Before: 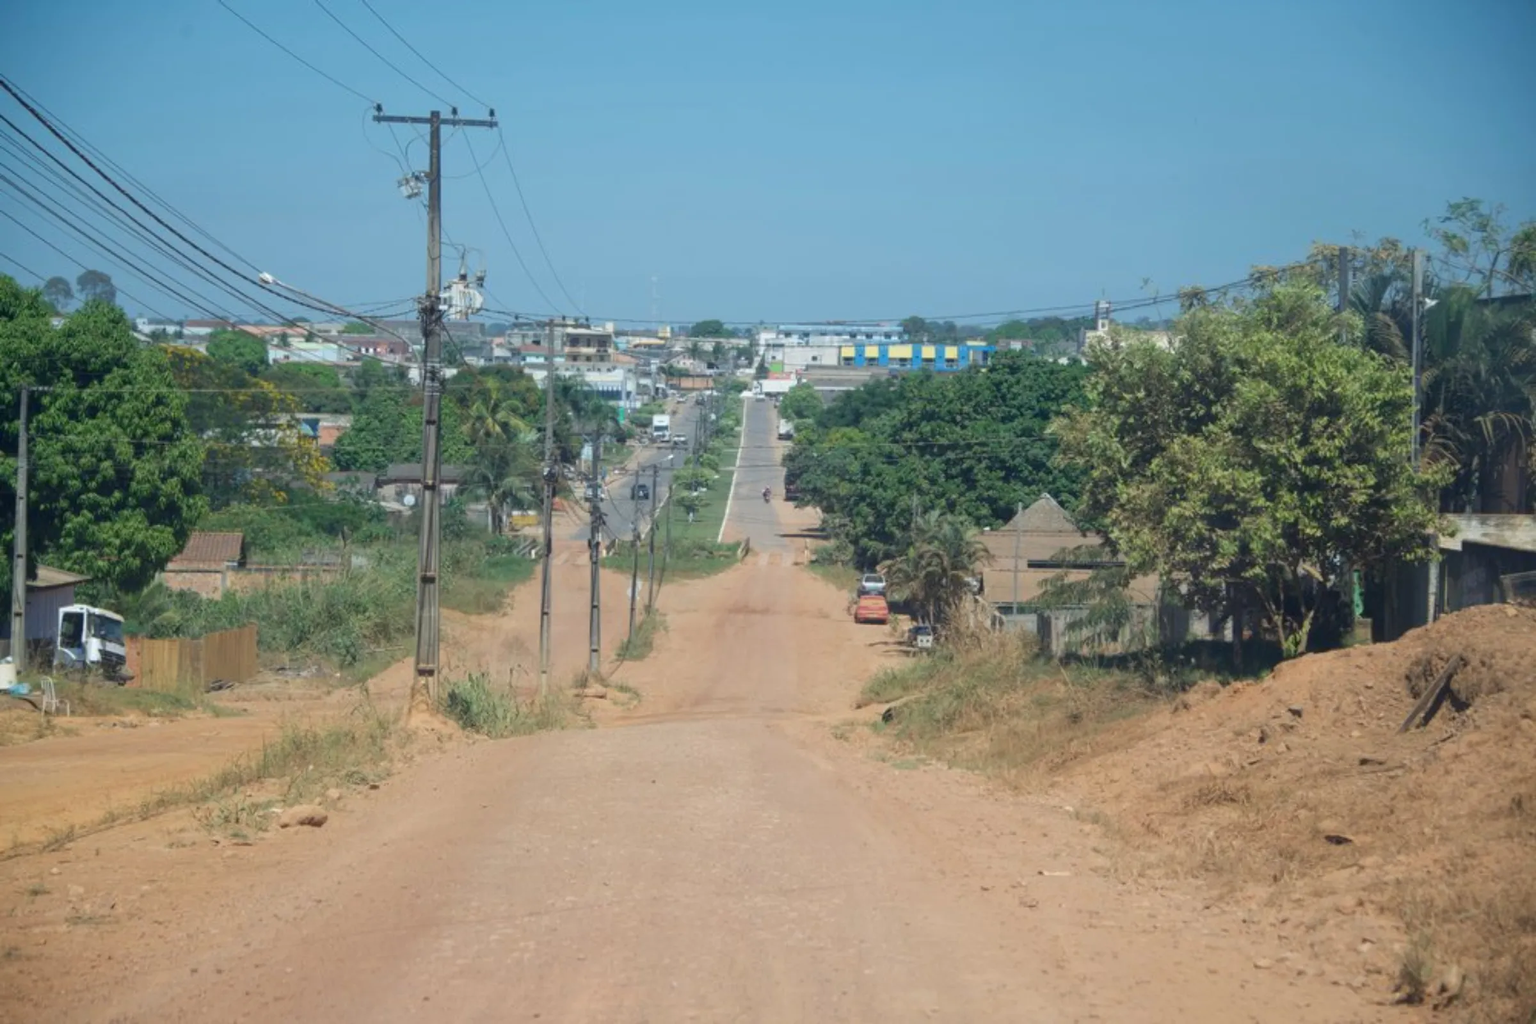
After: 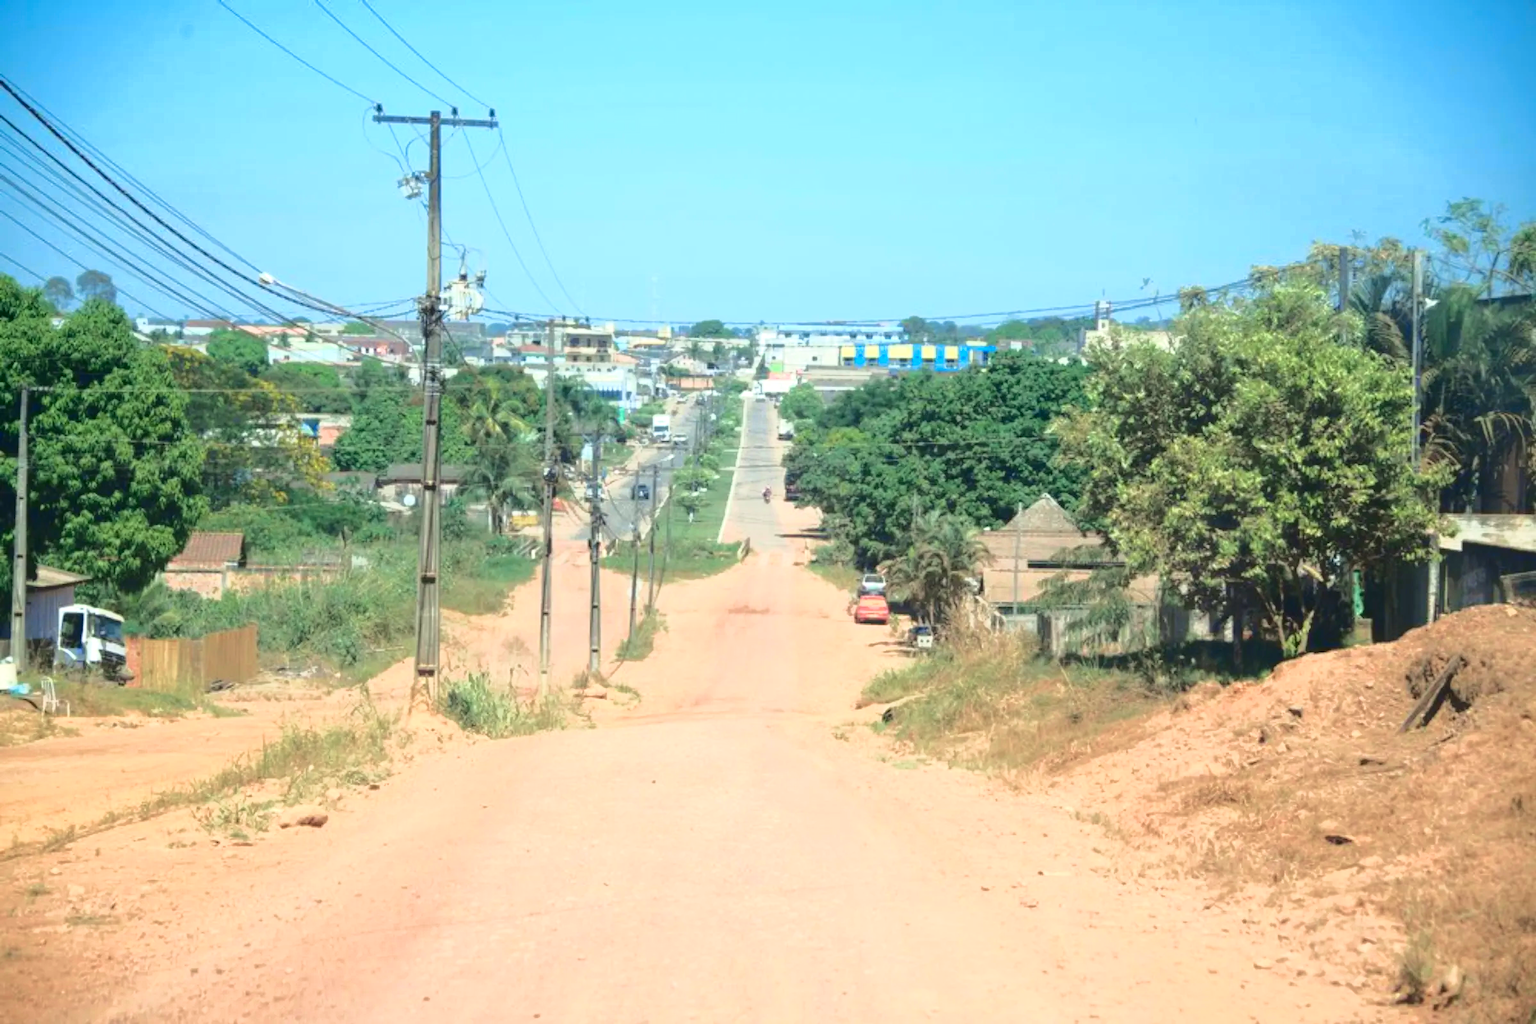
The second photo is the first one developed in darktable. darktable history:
tone curve: curves: ch0 [(0, 0.039) (0.194, 0.159) (0.469, 0.544) (0.693, 0.77) (0.751, 0.871) (1, 1)]; ch1 [(0, 0) (0.508, 0.506) (0.547, 0.563) (0.592, 0.631) (0.715, 0.706) (1, 1)]; ch2 [(0, 0) (0.243, 0.175) (0.362, 0.301) (0.492, 0.515) (0.544, 0.557) (0.595, 0.612) (0.631, 0.641) (1, 1)], color space Lab, independent channels, preserve colors none
exposure: black level correction 0, exposure 0.5 EV, compensate highlight preservation false
velvia: strength 15.56%
